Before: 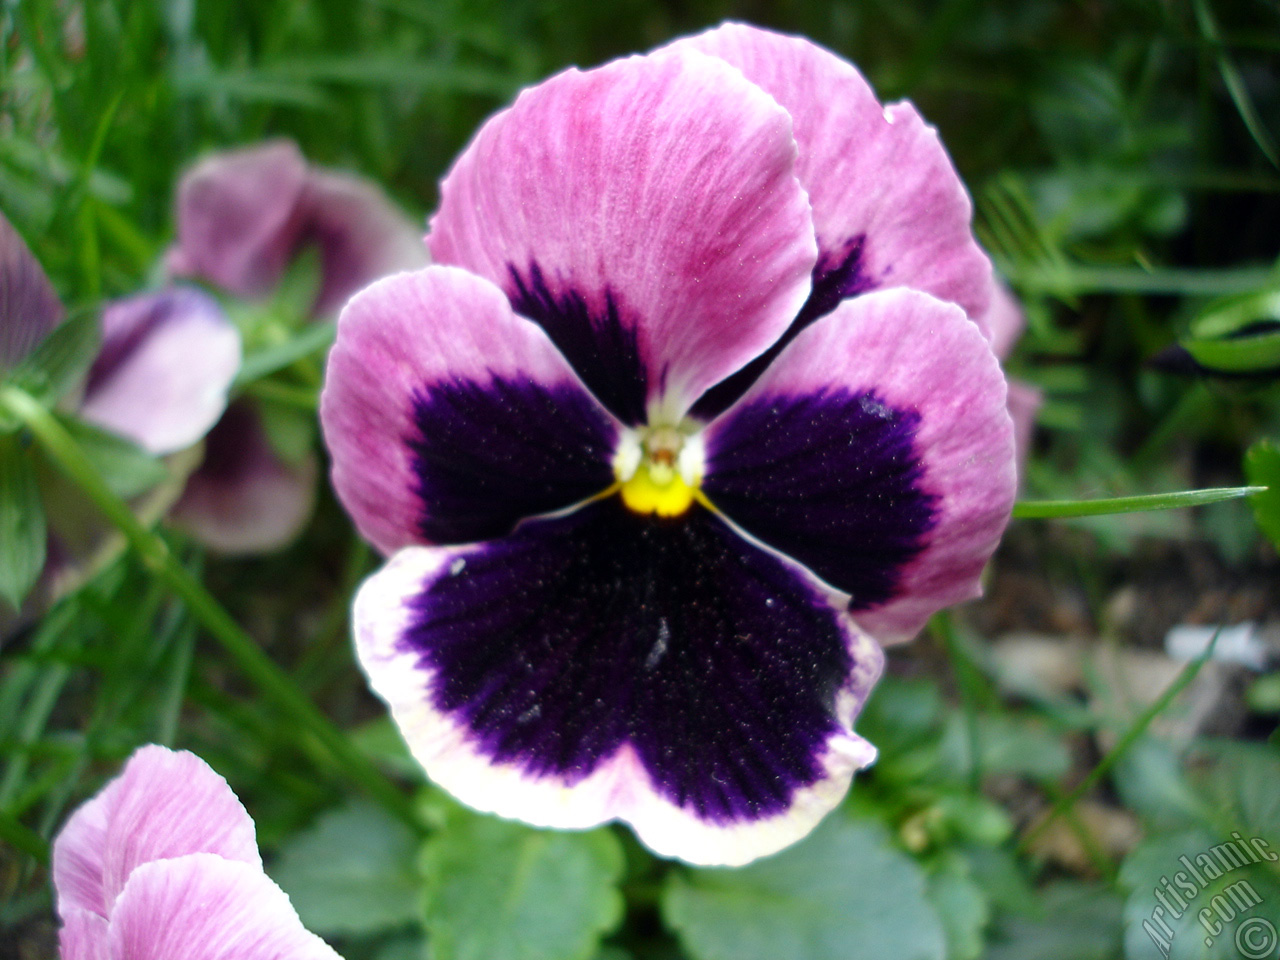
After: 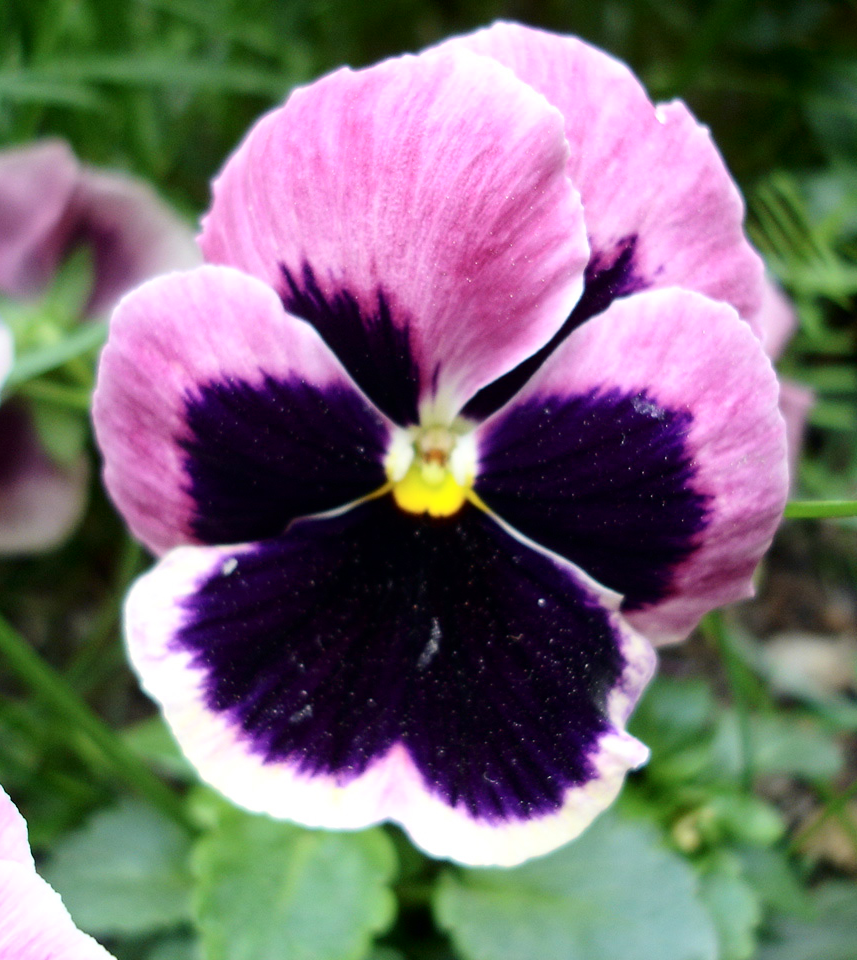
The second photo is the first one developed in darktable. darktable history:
tone curve: curves: ch0 [(0, 0) (0.004, 0.001) (0.133, 0.112) (0.325, 0.362) (0.832, 0.893) (1, 1)], color space Lab, independent channels, preserve colors none
crop and rotate: left 17.834%, right 15.172%
